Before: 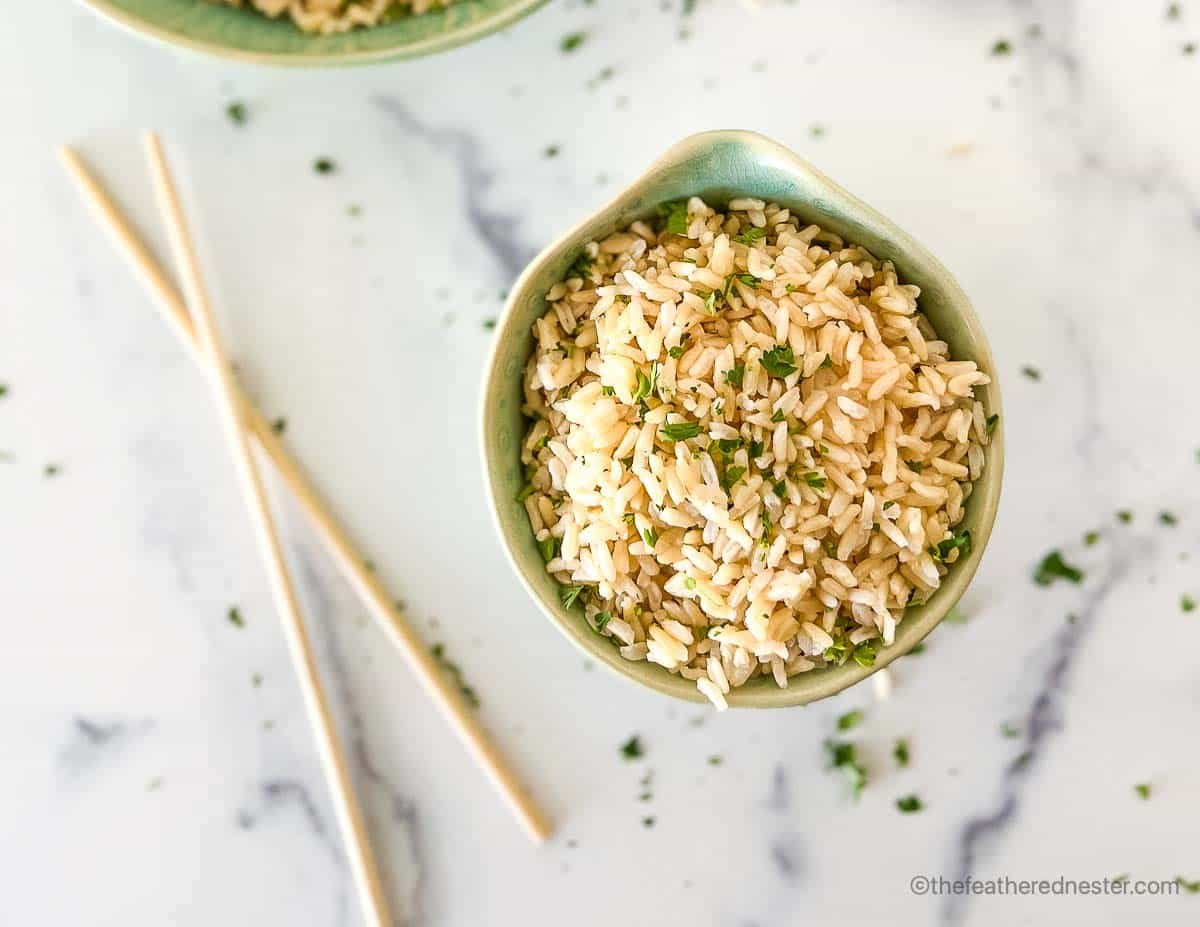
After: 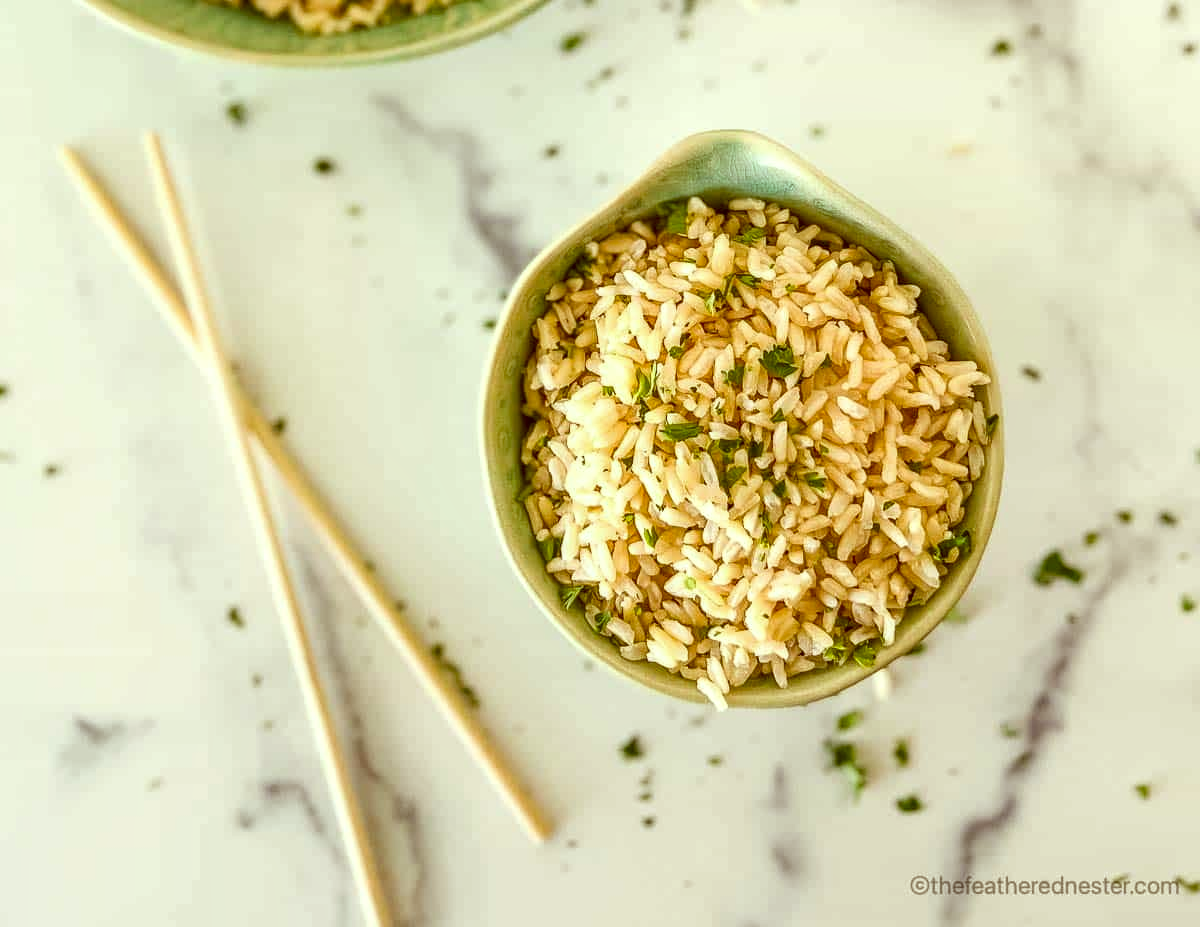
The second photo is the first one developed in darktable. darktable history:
local contrast: on, module defaults
color correction: highlights a* -5.94, highlights b* 9.48, shadows a* 10.12, shadows b* 23.94
